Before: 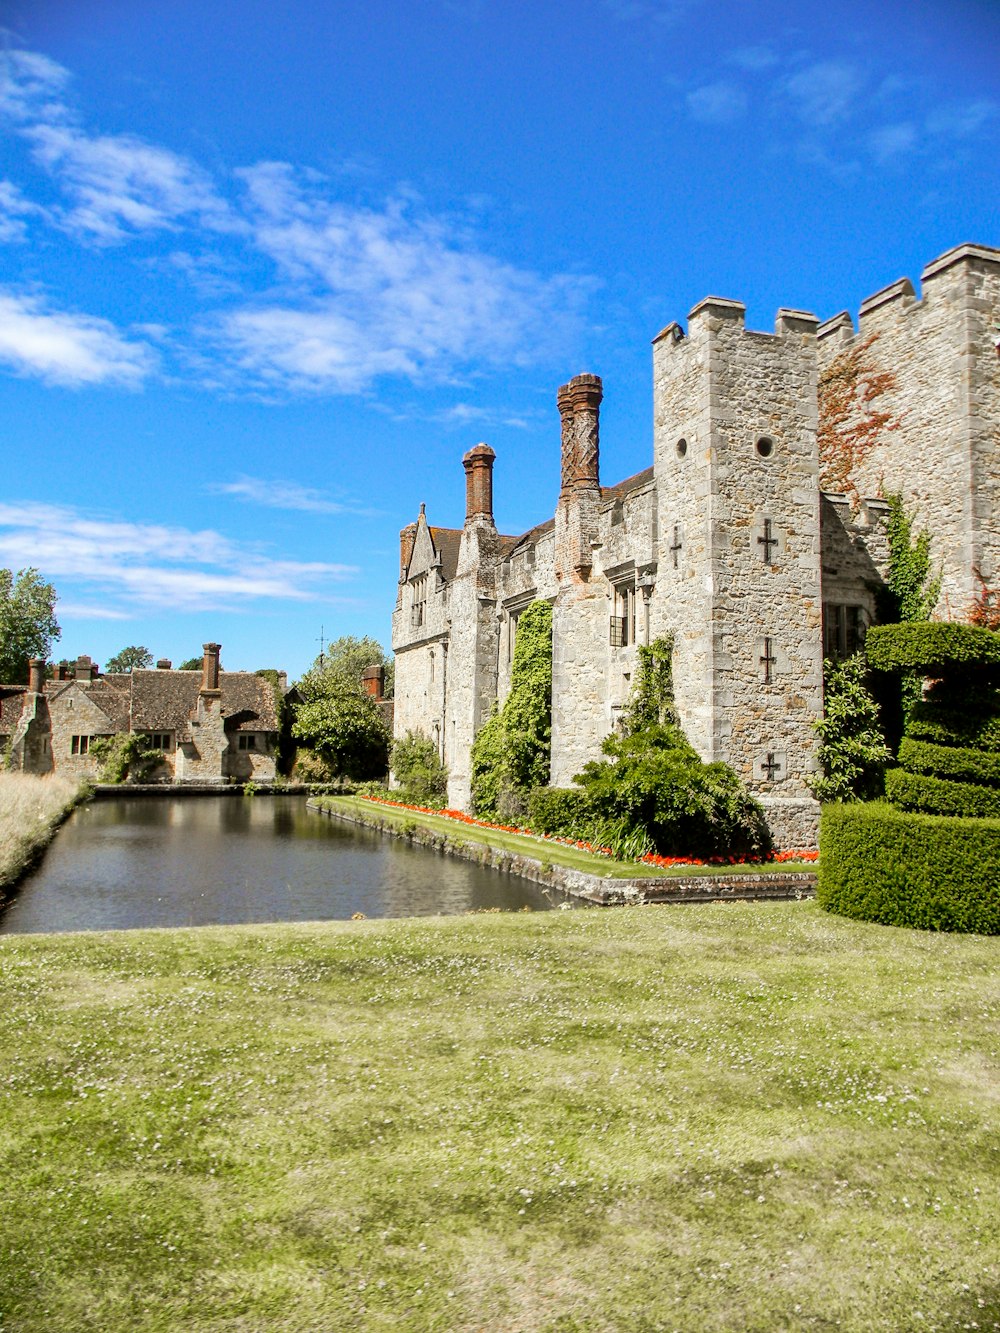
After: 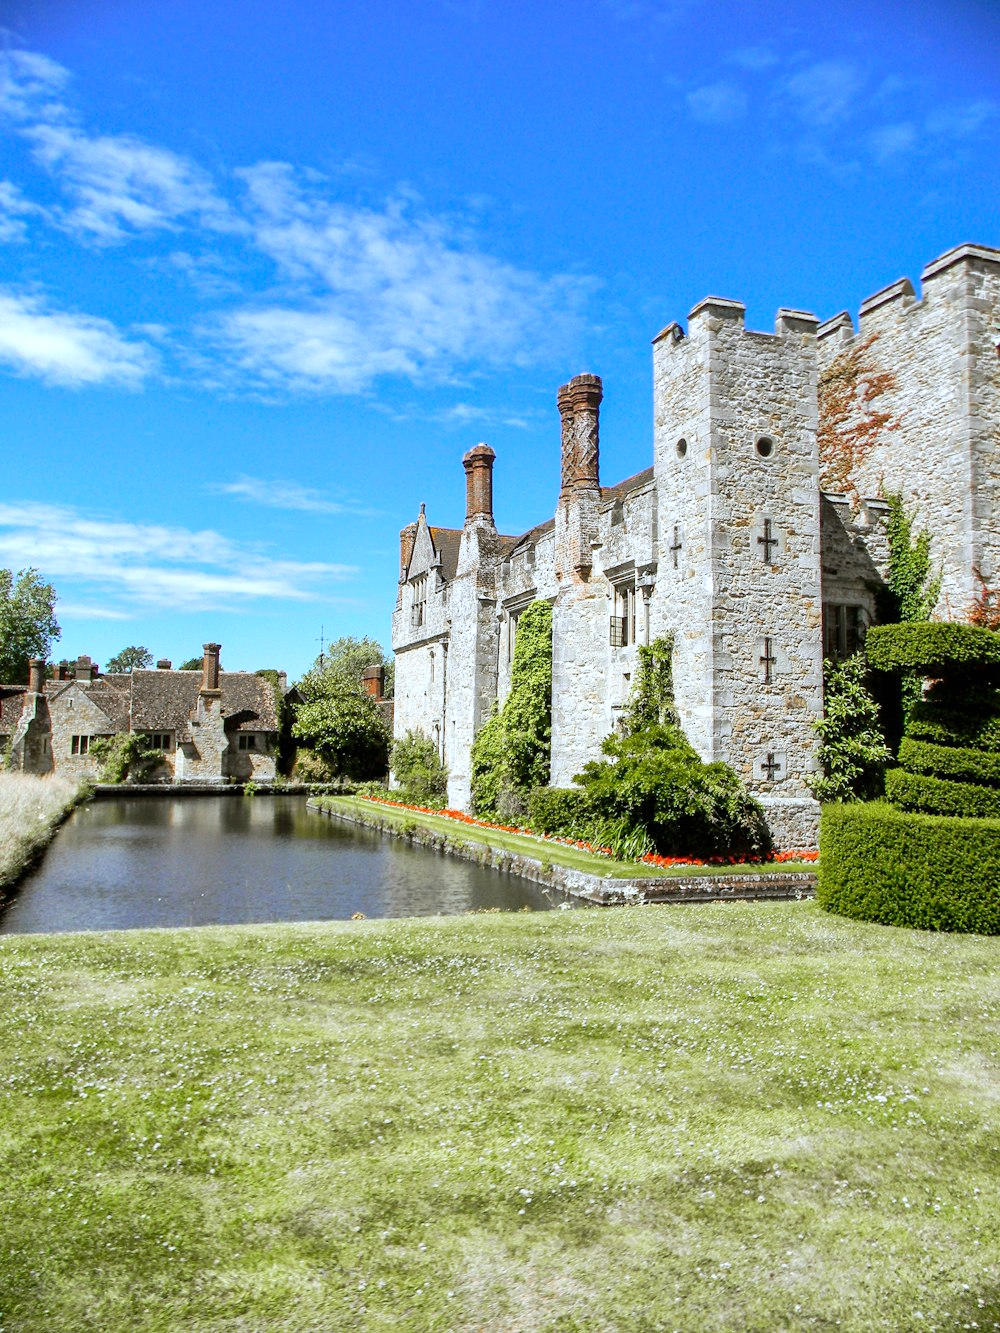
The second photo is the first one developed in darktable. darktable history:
exposure: black level correction 0, exposure 0.2 EV, compensate exposure bias true, compensate highlight preservation false
white balance: red 0.931, blue 1.11
